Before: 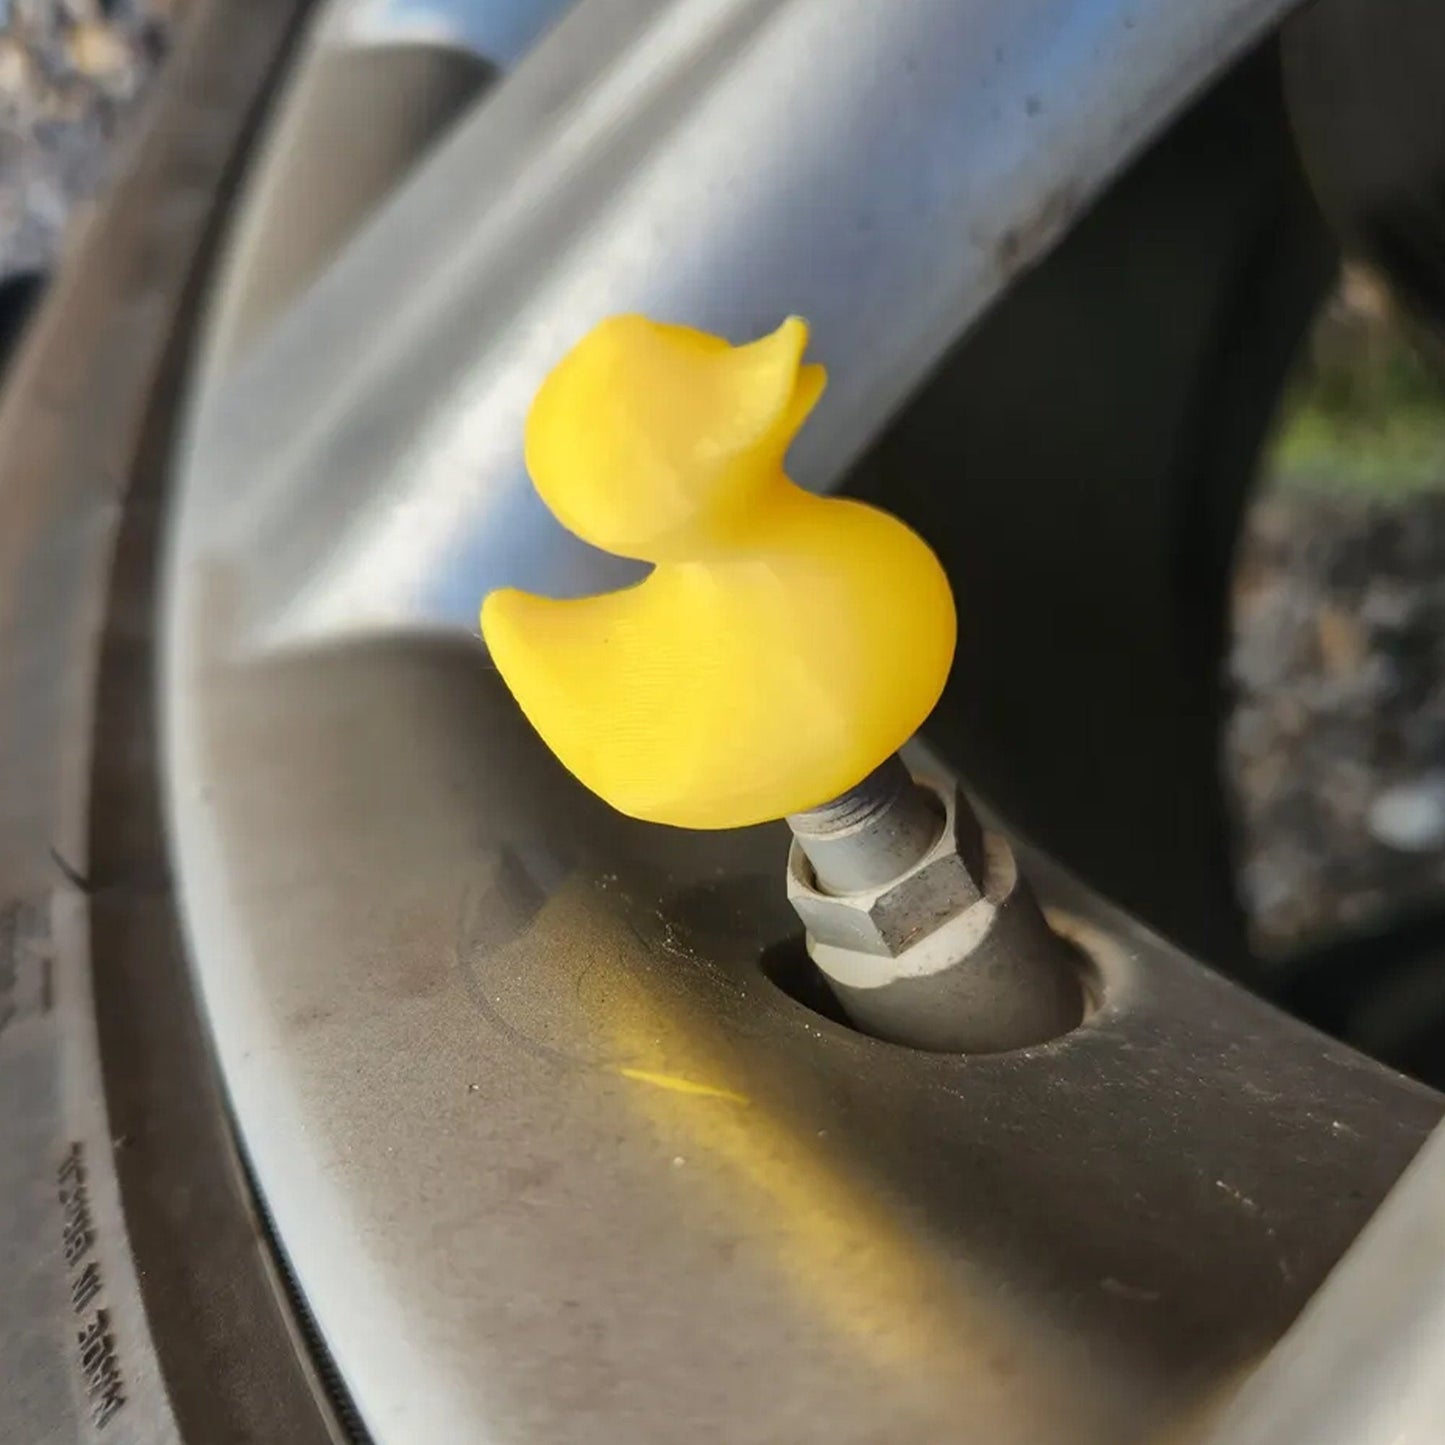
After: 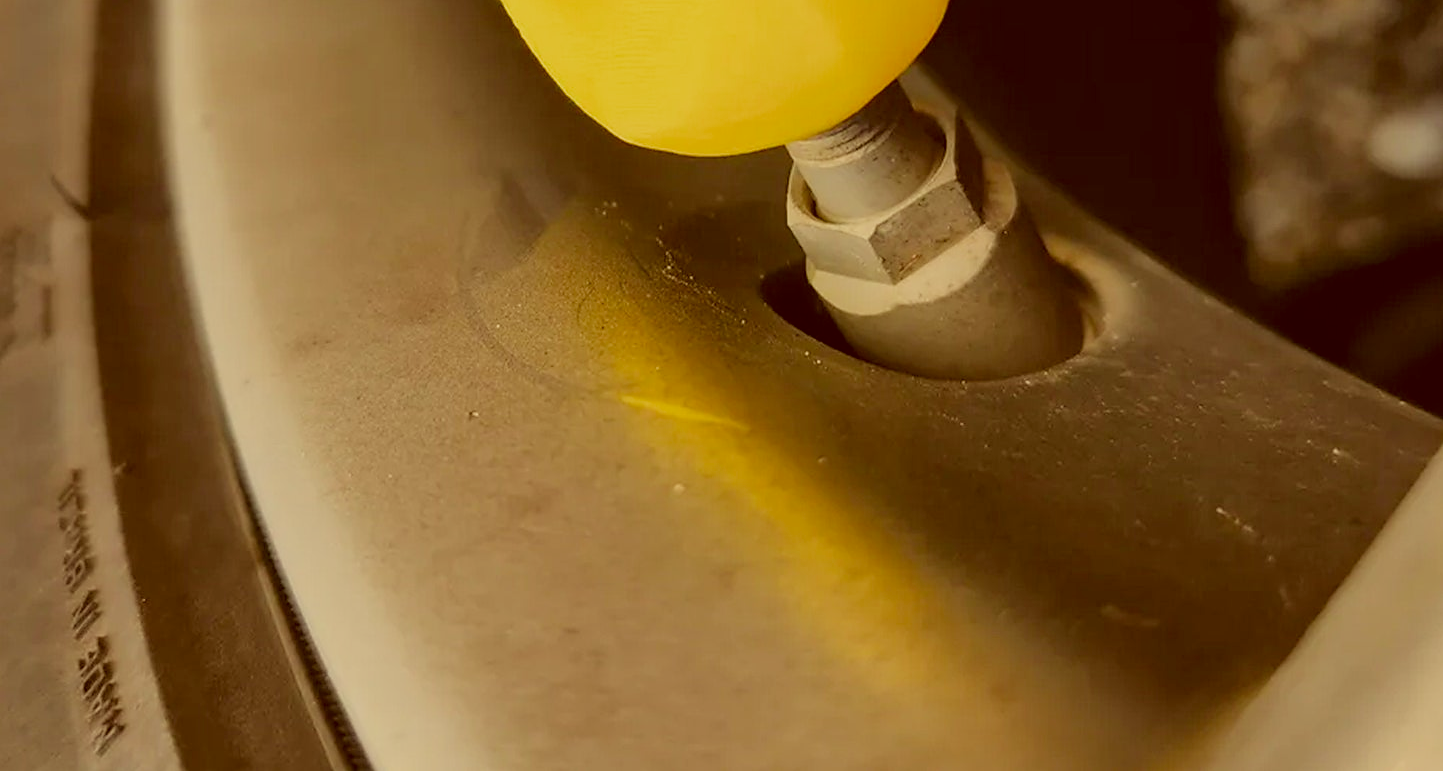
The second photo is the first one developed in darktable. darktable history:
crop and rotate: top 46.577%, right 0.109%
color correction: highlights a* 1.15, highlights b* 23.84, shadows a* 15.72, shadows b* 24.49
sharpen: radius 1.871, amount 0.399, threshold 1.425
filmic rgb: black relative exposure -13.01 EV, white relative exposure 4.03 EV, target white luminance 85.111%, hardness 6.28, latitude 42.67%, contrast 0.857, shadows ↔ highlights balance 9.04%, color science v4 (2020)
